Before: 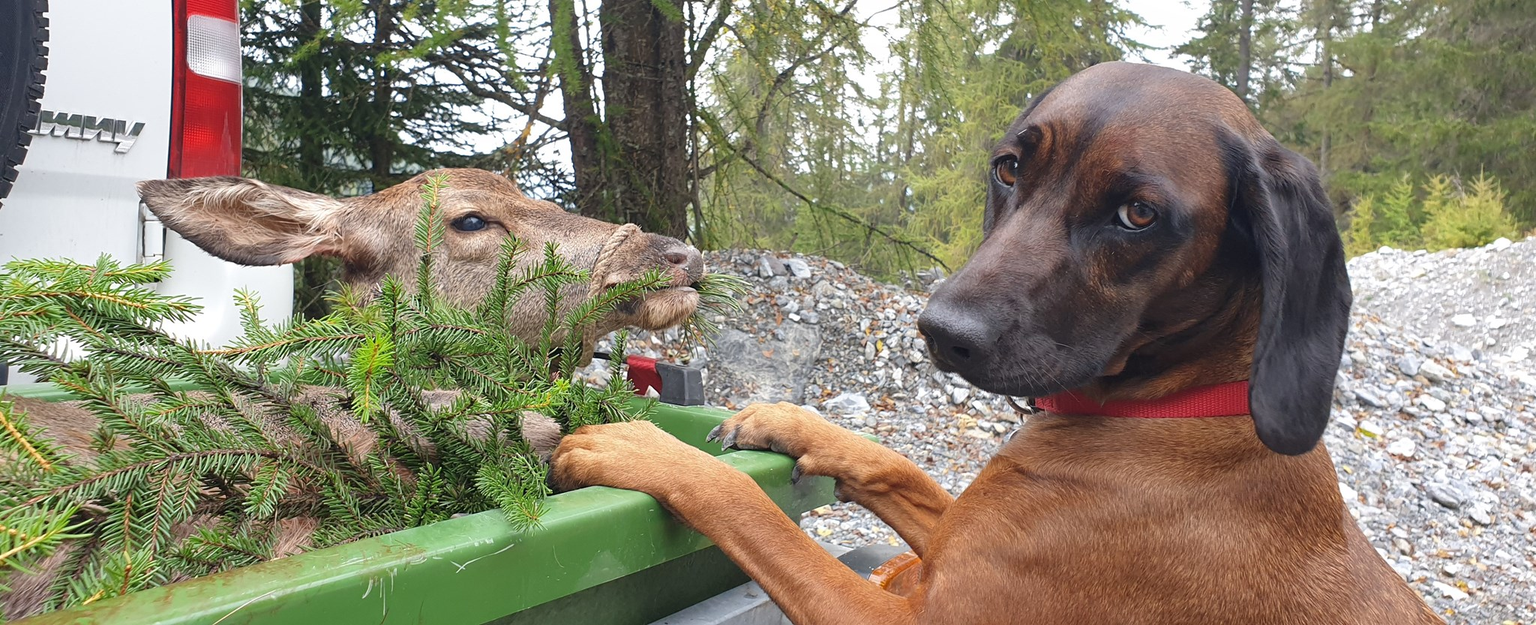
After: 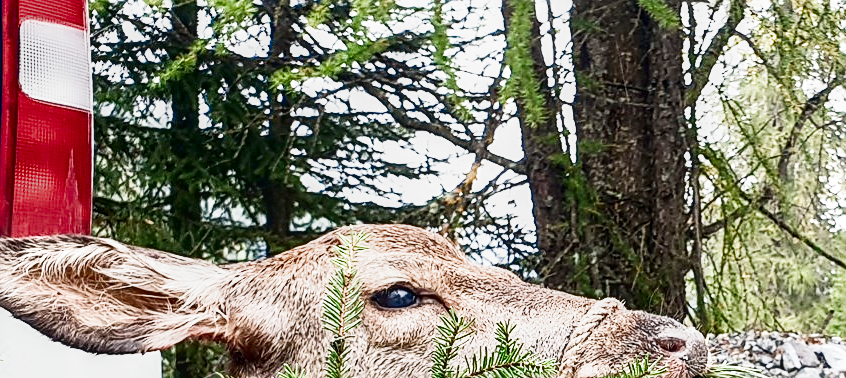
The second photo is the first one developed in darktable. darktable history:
exposure: black level correction 0.011, exposure 1.084 EV, compensate highlight preservation false
tone equalizer: -8 EV 0.001 EV, -7 EV -0.002 EV, -6 EV 0.005 EV, -5 EV -0.044 EV, -4 EV -0.123 EV, -3 EV -0.175 EV, -2 EV 0.214 EV, -1 EV 0.705 EV, +0 EV 0.52 EV, edges refinement/feathering 500, mask exposure compensation -1.57 EV, preserve details no
contrast brightness saturation: contrast 0.19, brightness -0.231, saturation 0.106
local contrast: on, module defaults
sharpen: amount 0.496
crop and rotate: left 11.257%, top 0.091%, right 47.418%, bottom 54.413%
filmic rgb: black relative exposure -7.65 EV, white relative exposure 4.56 EV, hardness 3.61, add noise in highlights 0.002, color science v3 (2019), use custom middle-gray values true, contrast in highlights soft
